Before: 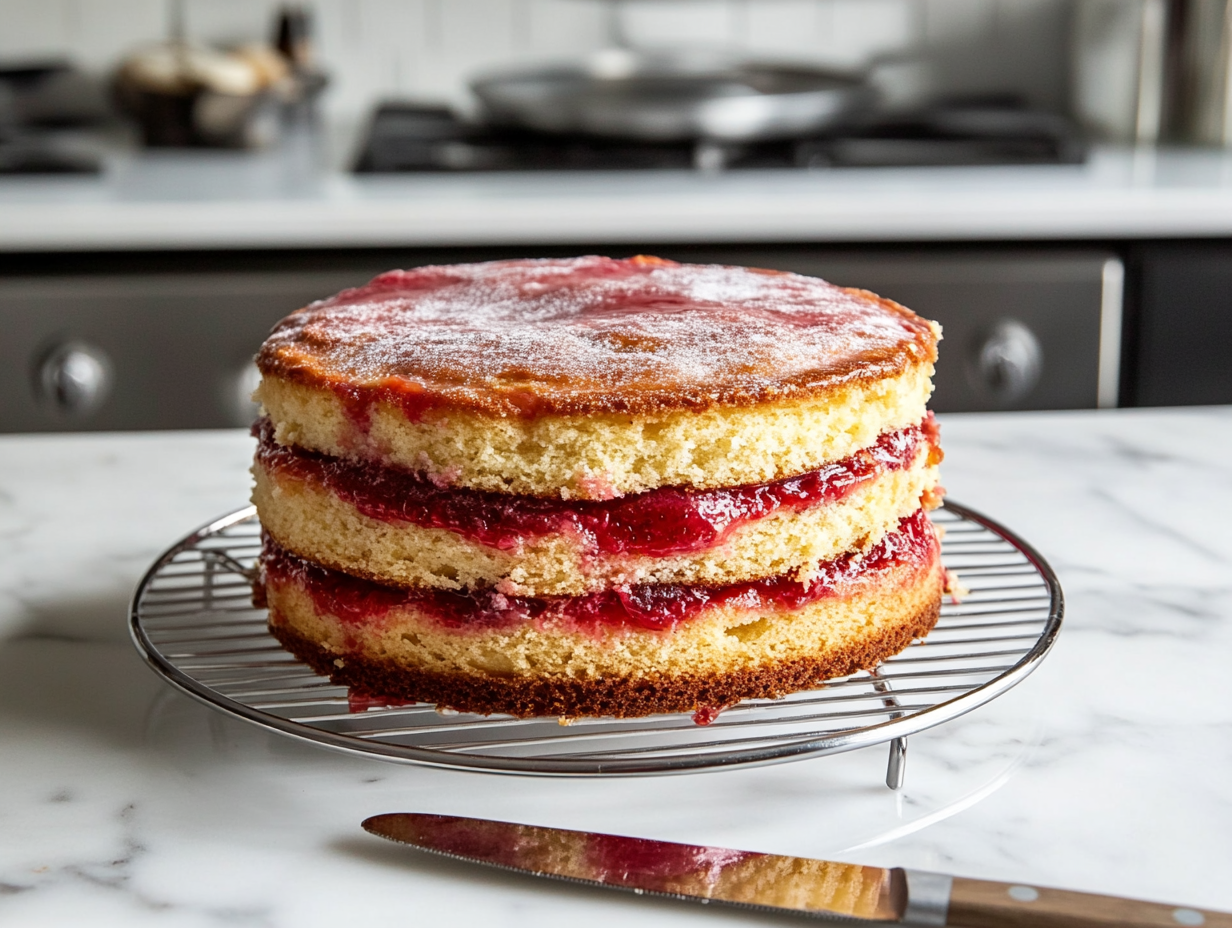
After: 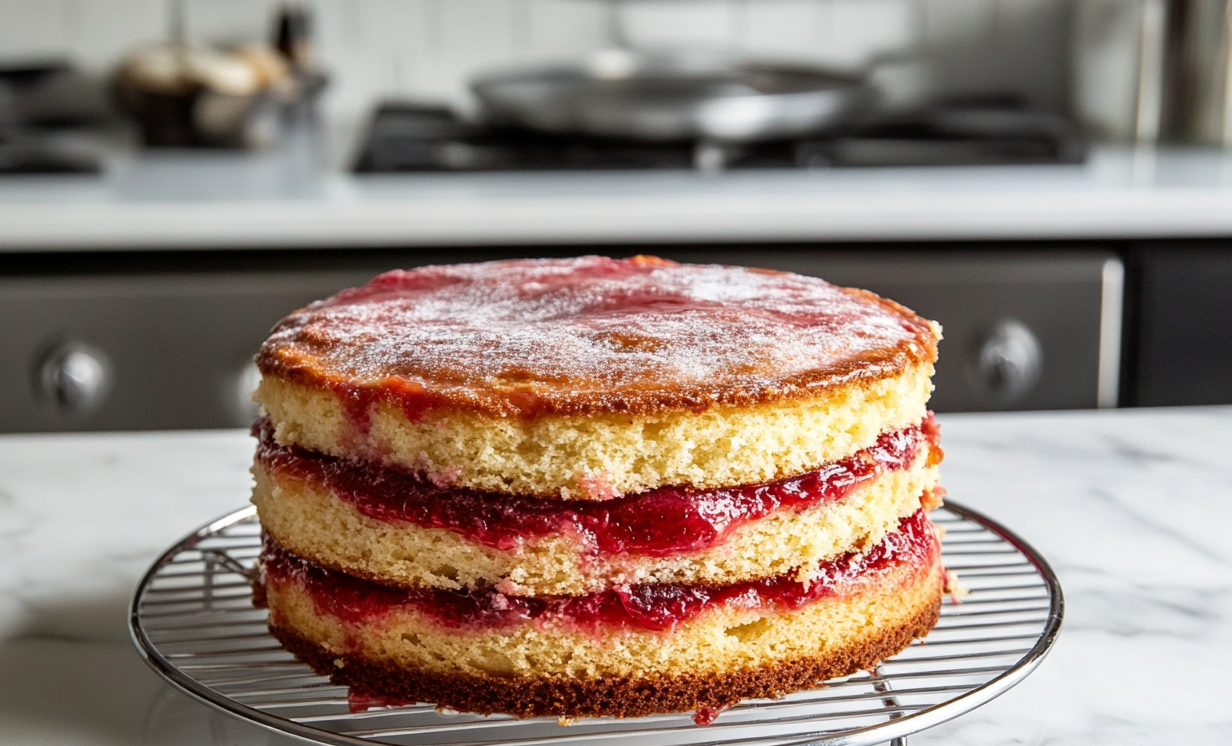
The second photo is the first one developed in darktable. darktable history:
crop: bottom 19.581%
